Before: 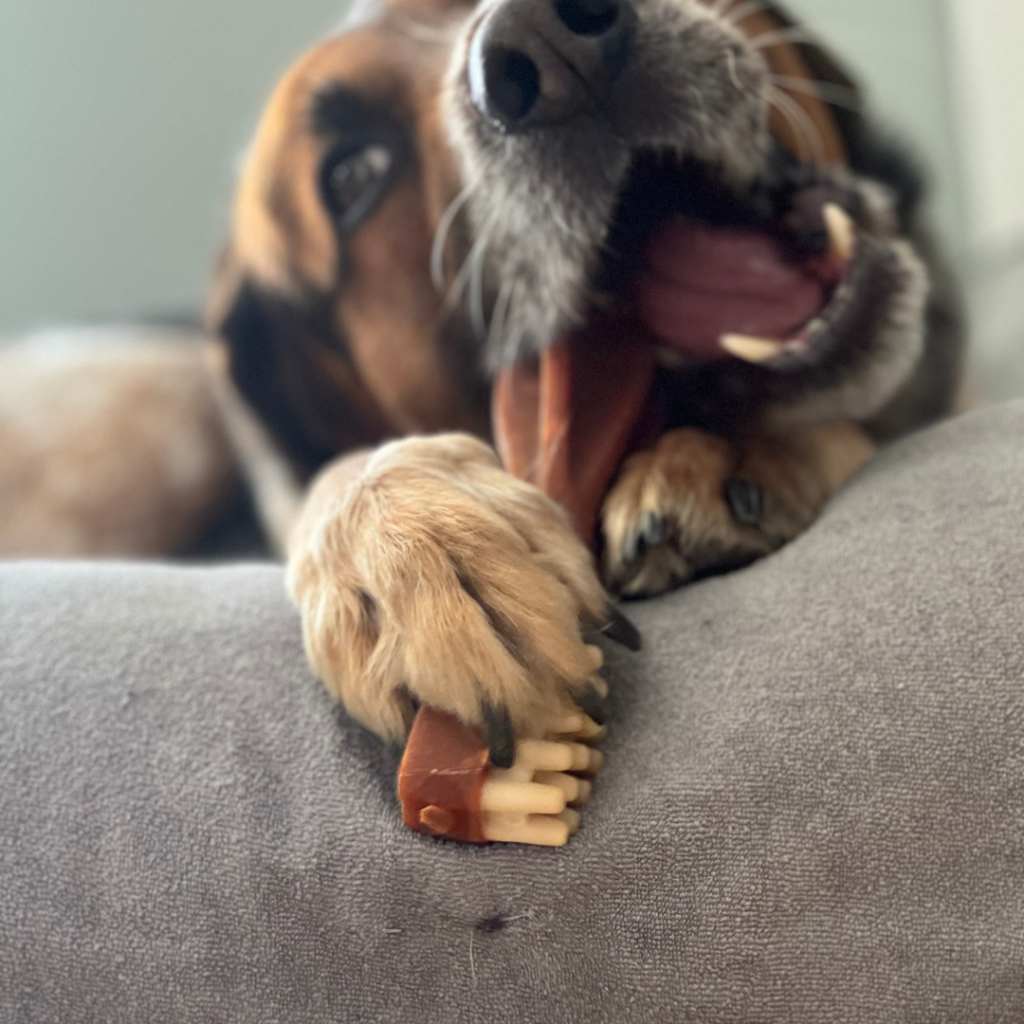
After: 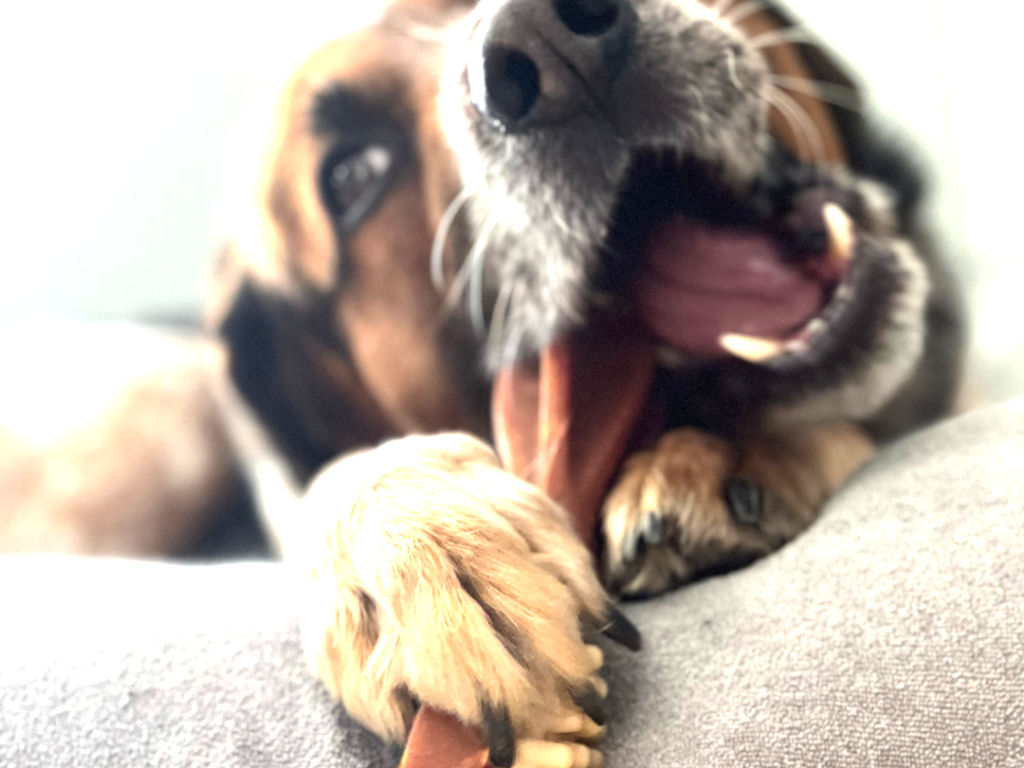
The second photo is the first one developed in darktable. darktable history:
exposure: black level correction 0, exposure 1 EV, compensate exposure bias true, compensate highlight preservation false
tone equalizer: -8 EV -0.453 EV, -7 EV -0.38 EV, -6 EV -0.315 EV, -5 EV -0.232 EV, -3 EV 0.192 EV, -2 EV 0.355 EV, -1 EV 0.404 EV, +0 EV 0.426 EV, edges refinement/feathering 500, mask exposure compensation -1.57 EV, preserve details no
crop: bottom 24.981%
